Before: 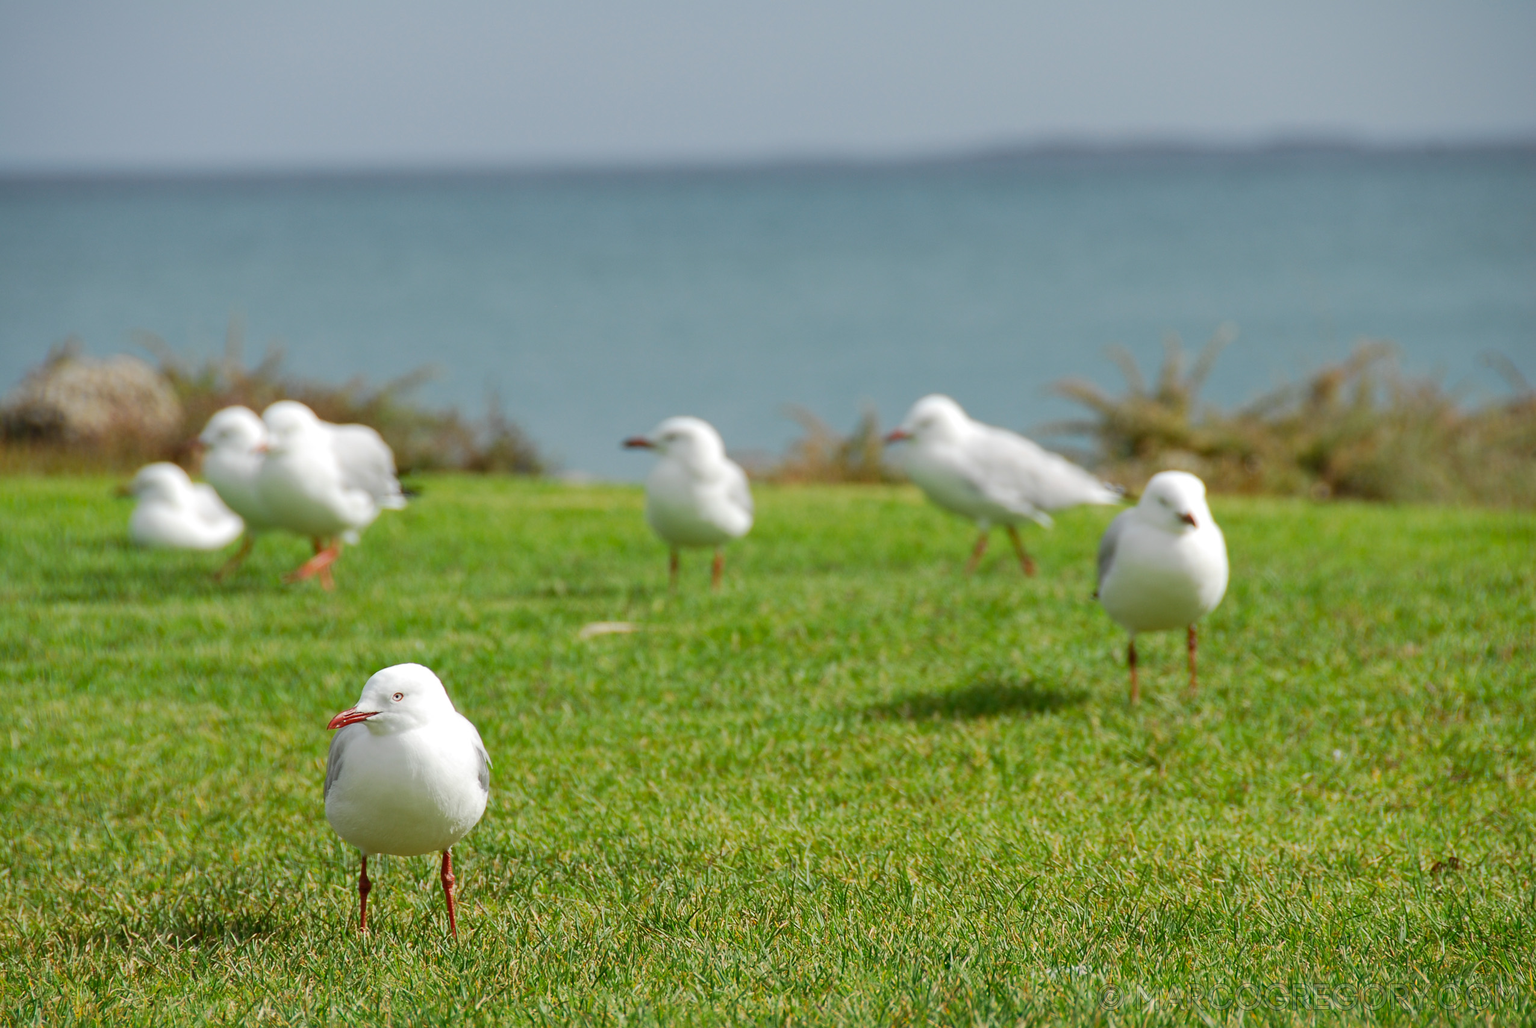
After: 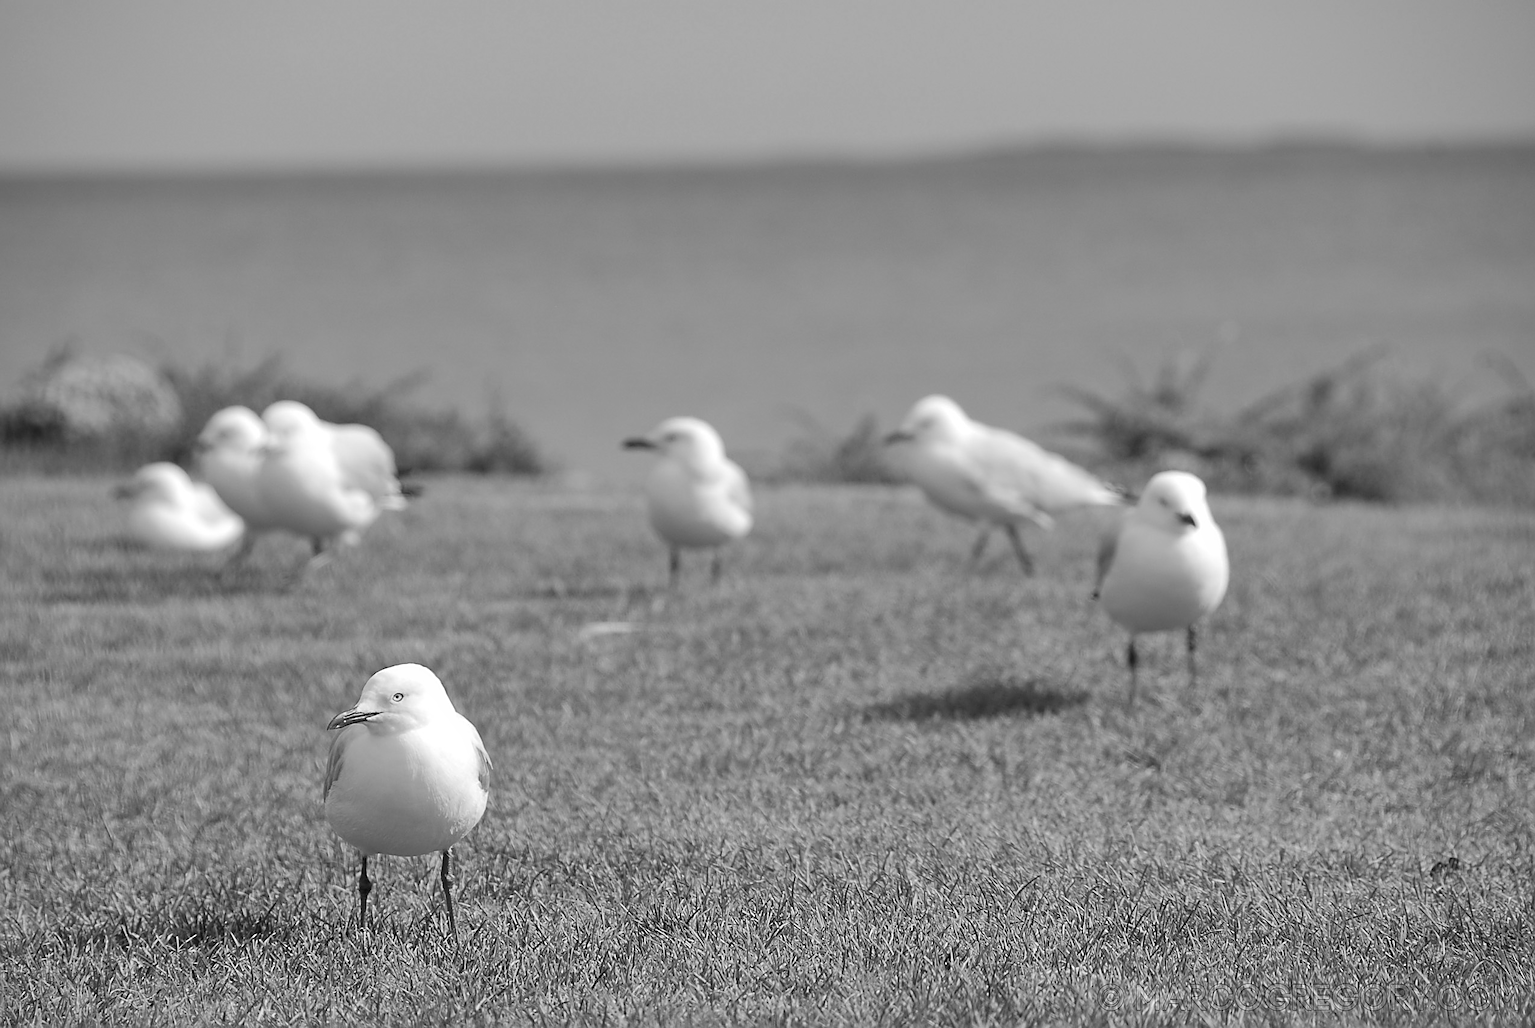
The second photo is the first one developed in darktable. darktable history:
monochrome: on, module defaults
sharpen: amount 0.75
